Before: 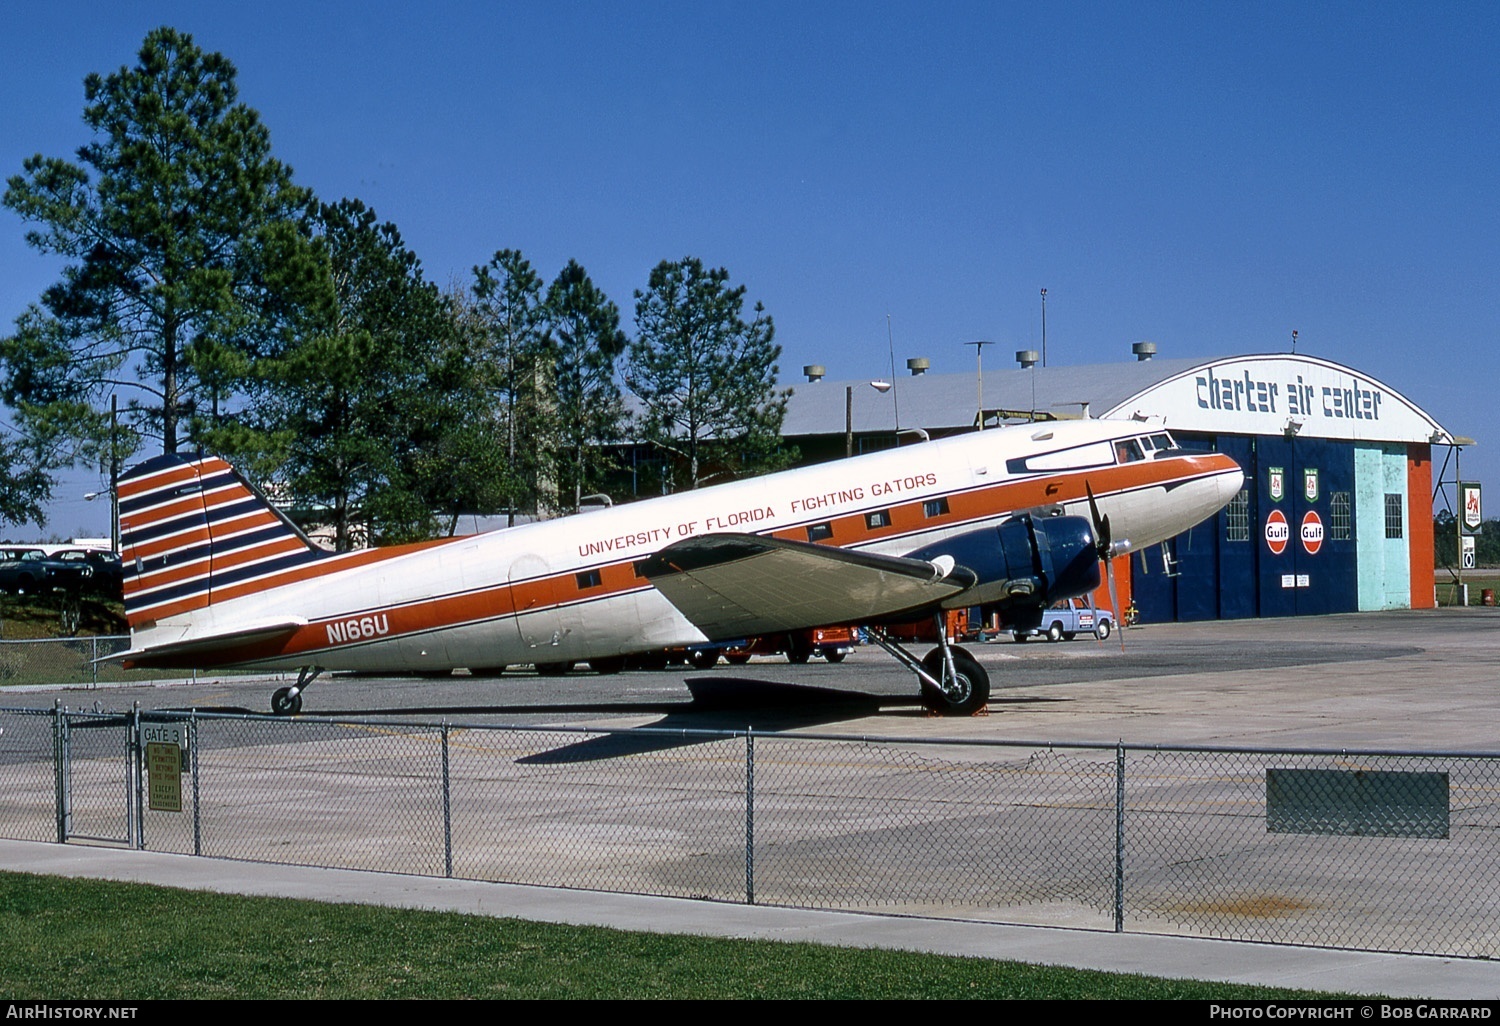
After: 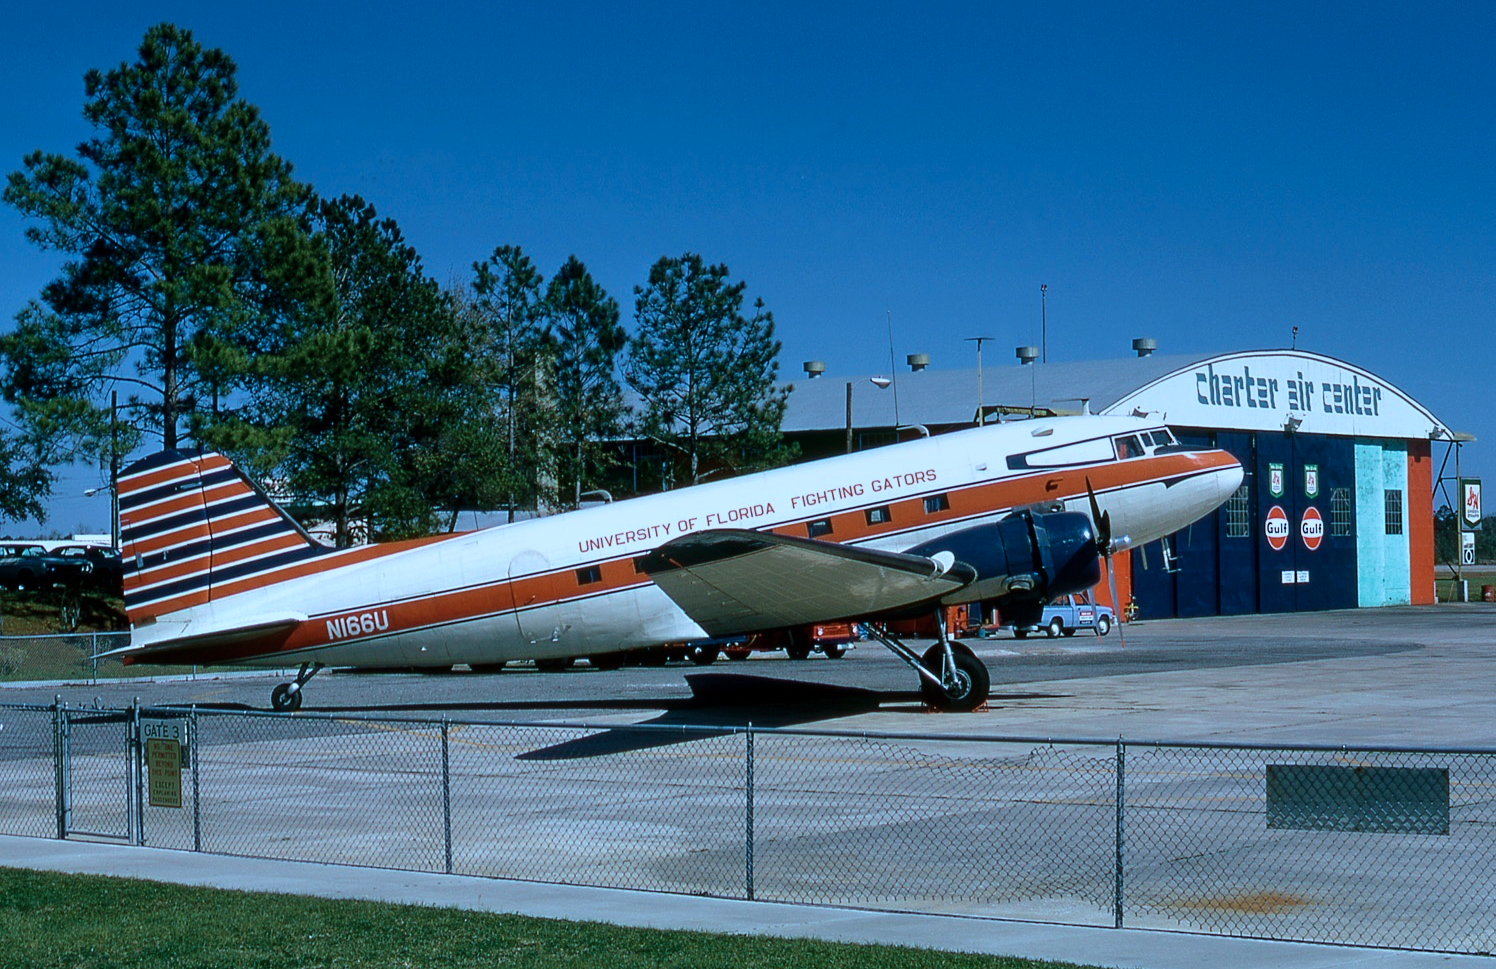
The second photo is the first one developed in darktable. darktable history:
graduated density: on, module defaults
velvia: on, module defaults
crop: top 0.448%, right 0.264%, bottom 5.045%
color correction: highlights a* -9.73, highlights b* -21.22
